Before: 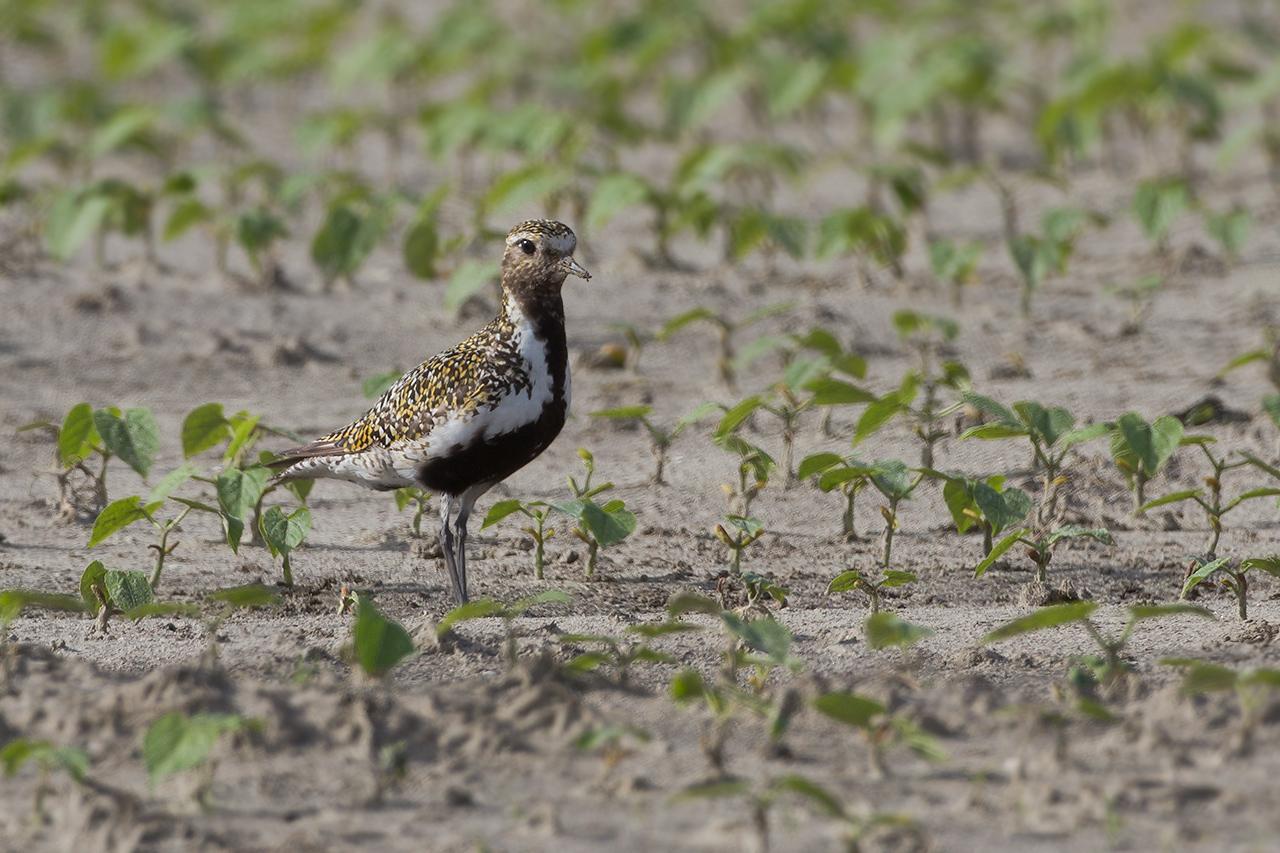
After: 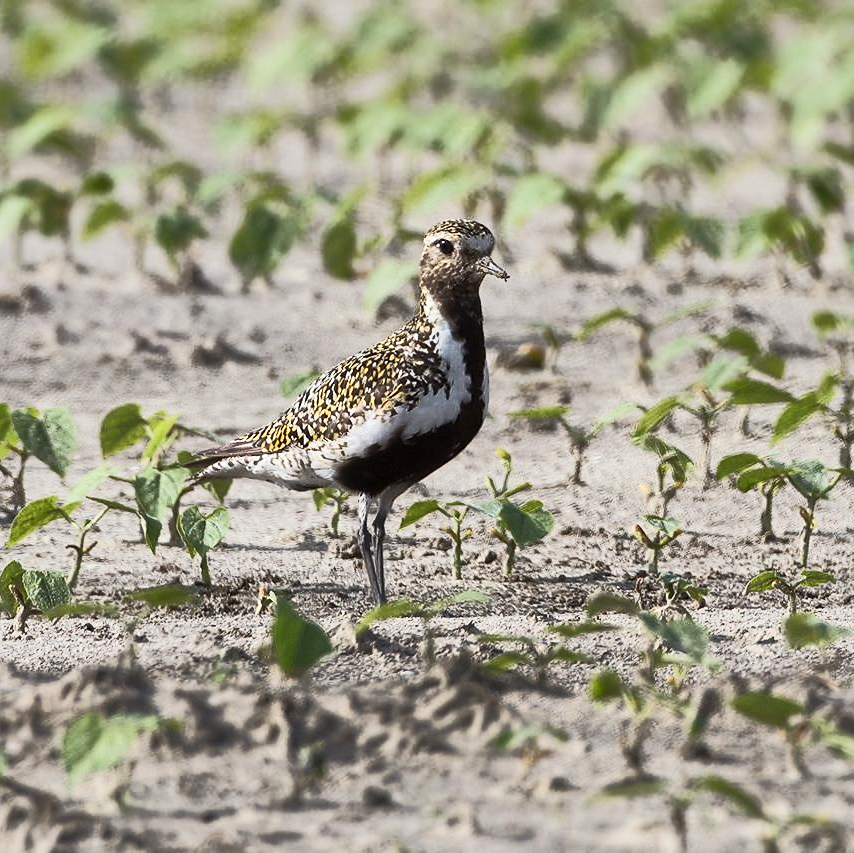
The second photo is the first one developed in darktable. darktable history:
crop and rotate: left 6.483%, right 26.791%
sharpen: amount 0.207
tone curve: curves: ch0 [(0, 0) (0.003, 0.003) (0.011, 0.008) (0.025, 0.018) (0.044, 0.04) (0.069, 0.062) (0.1, 0.09) (0.136, 0.121) (0.177, 0.158) (0.224, 0.197) (0.277, 0.255) (0.335, 0.314) (0.399, 0.391) (0.468, 0.496) (0.543, 0.683) (0.623, 0.801) (0.709, 0.883) (0.801, 0.94) (0.898, 0.984) (1, 1)], color space Lab, independent channels, preserve colors none
